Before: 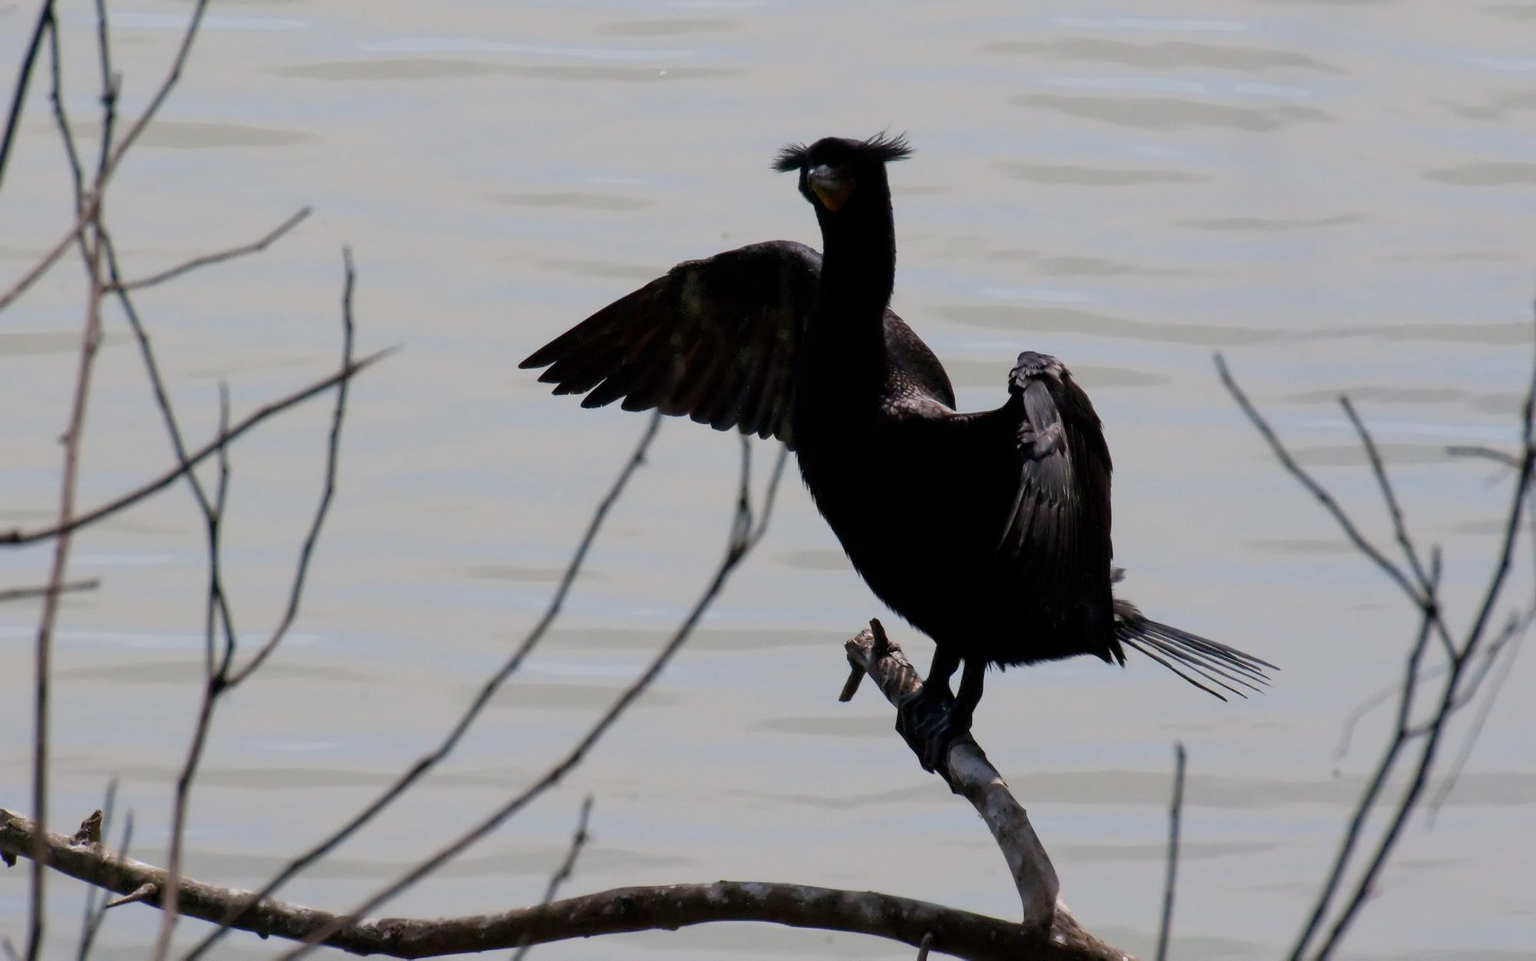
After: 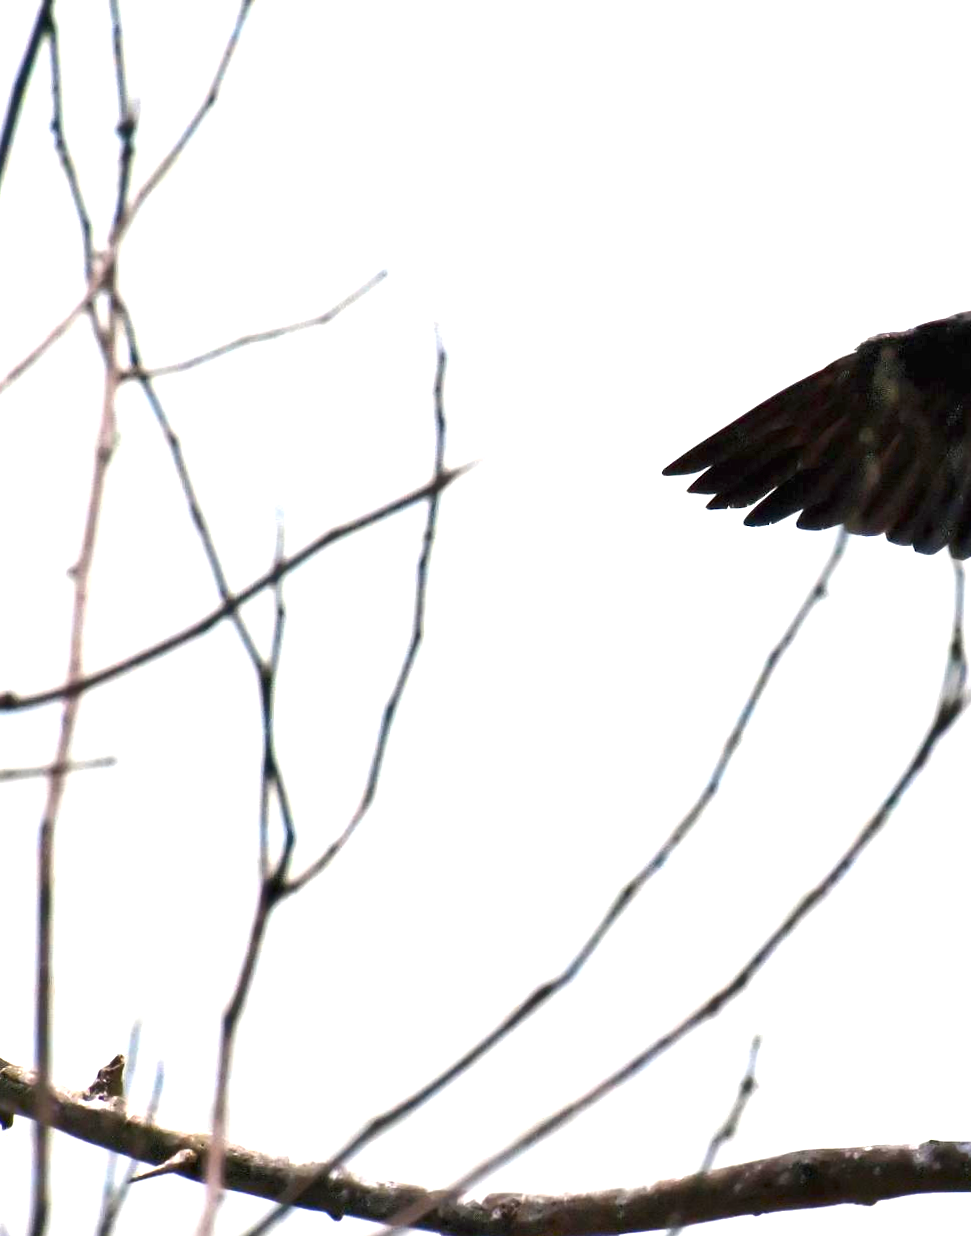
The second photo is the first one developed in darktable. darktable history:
rotate and perspective: rotation -0.45°, automatic cropping original format, crop left 0.008, crop right 0.992, crop top 0.012, crop bottom 0.988
exposure: black level correction 0, exposure 1.9 EV, compensate highlight preservation false
crop and rotate: left 0%, top 0%, right 50.845%
shadows and highlights: shadows 37.27, highlights -28.18, soften with gaussian
